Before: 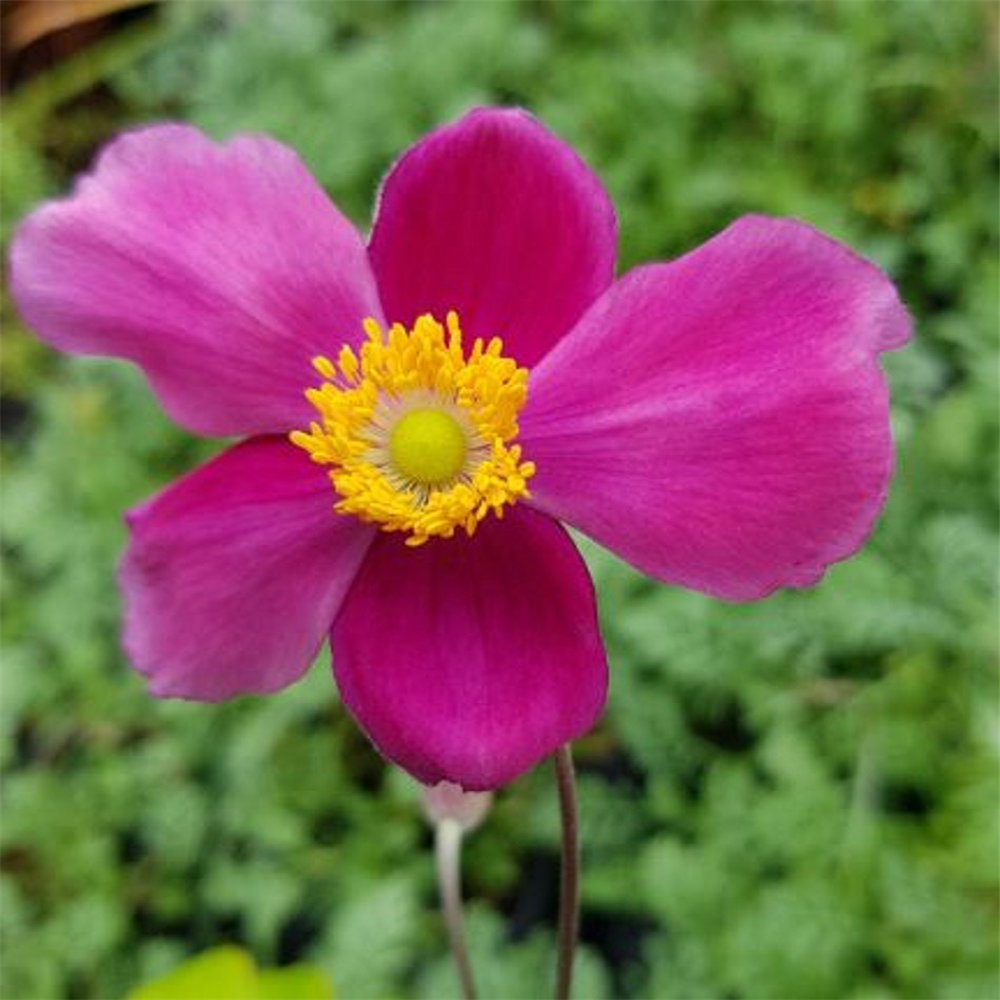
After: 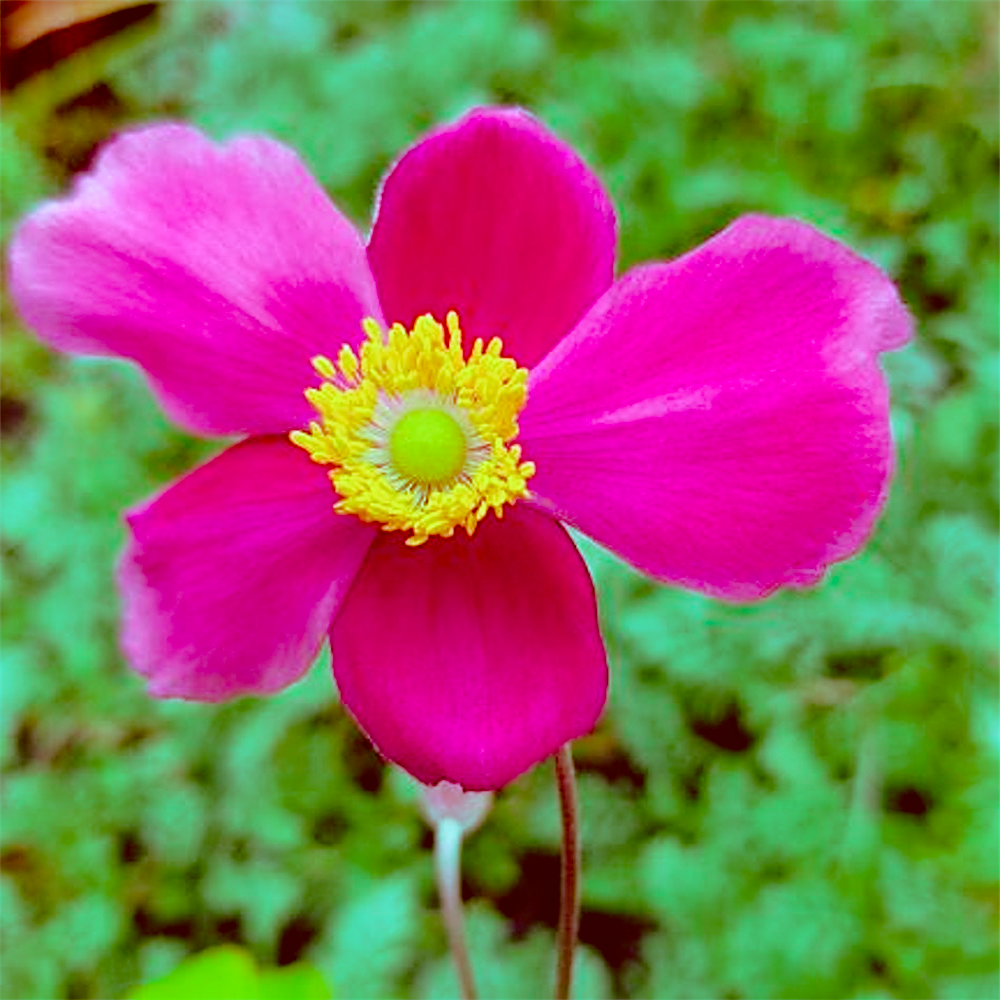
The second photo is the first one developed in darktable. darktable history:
sharpen: on, module defaults
tone curve: curves: ch0 [(0.024, 0) (0.075, 0.034) (0.145, 0.098) (0.257, 0.259) (0.408, 0.45) (0.611, 0.64) (0.81, 0.857) (1, 1)]; ch1 [(0, 0) (0.287, 0.198) (0.501, 0.506) (0.56, 0.57) (0.712, 0.777) (0.976, 0.992)]; ch2 [(0, 0) (0.5, 0.5) (0.523, 0.552) (0.59, 0.603) (0.681, 0.754) (1, 1)], preserve colors none
color correction: highlights a* 9.04, highlights b* 9.04, shadows a* 39.41, shadows b* 39.97, saturation 0.783
exposure: black level correction 0, exposure 0.699 EV, compensate exposure bias true, compensate highlight preservation false
tone equalizer: smoothing diameter 24.93%, edges refinement/feathering 11.31, preserve details guided filter
color balance rgb: highlights gain › luminance -33.169%, highlights gain › chroma 5.69%, highlights gain › hue 219.69°, perceptual saturation grading › global saturation 33.785%, global vibrance 14.203%
color calibration: illuminant custom, x 0.388, y 0.387, temperature 3804.6 K
